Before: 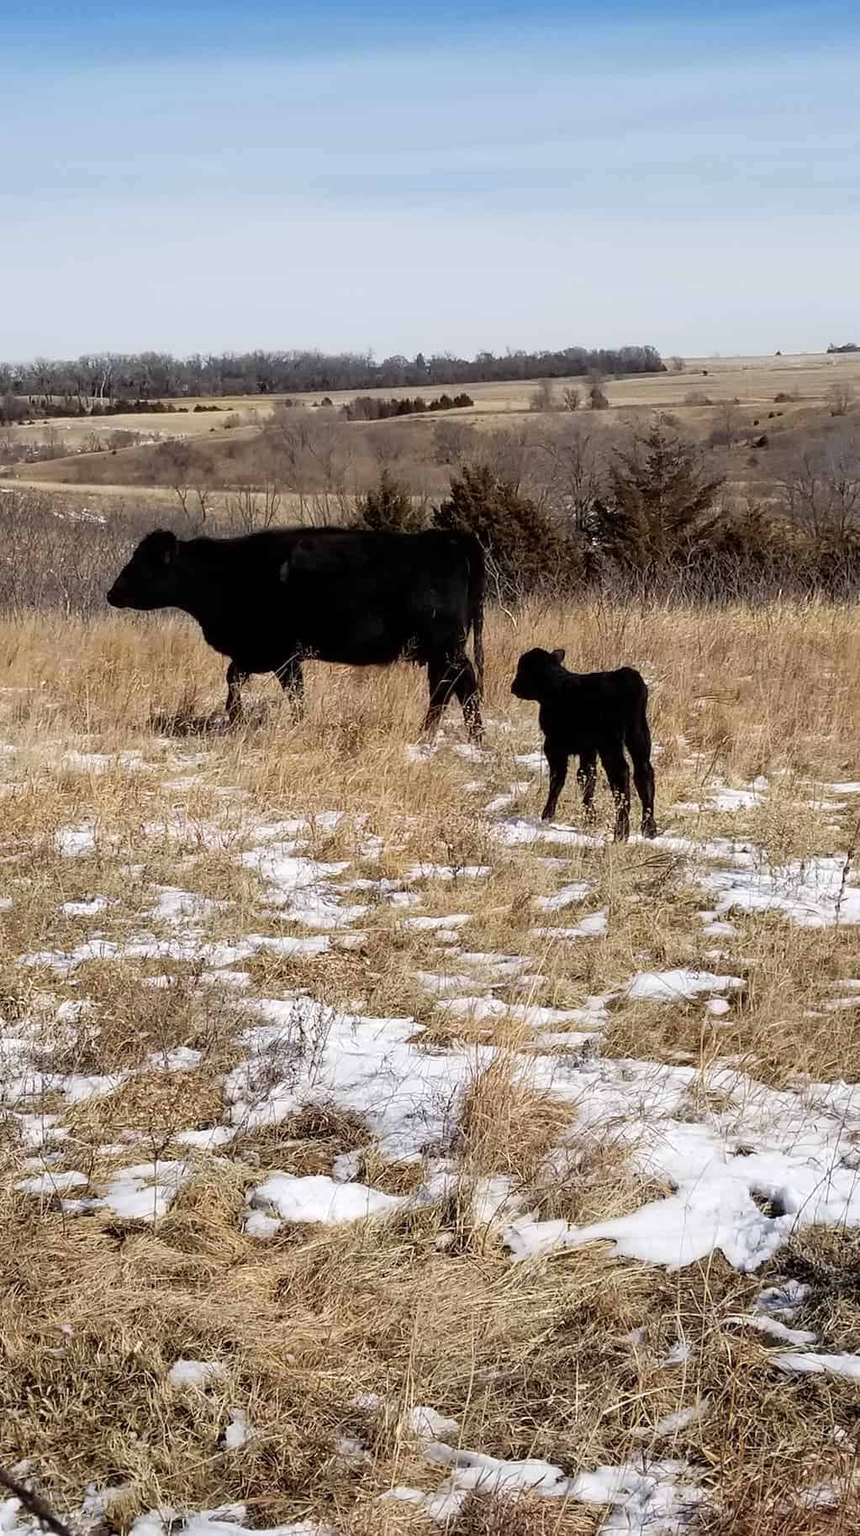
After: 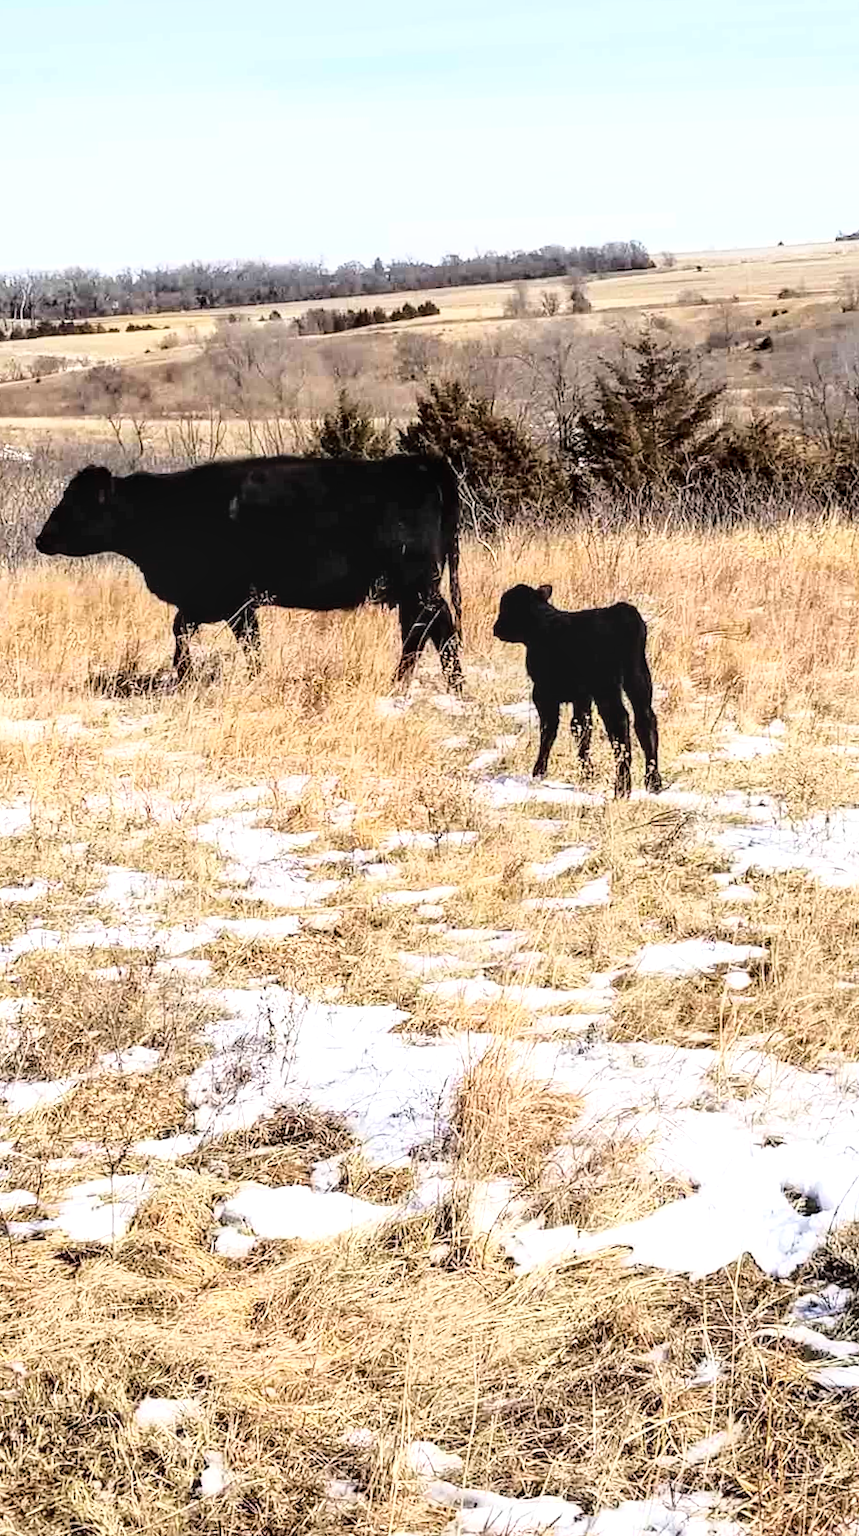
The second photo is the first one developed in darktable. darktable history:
local contrast: on, module defaults
exposure: black level correction 0.001, exposure 0.5 EV, compensate exposure bias true, compensate highlight preservation false
base curve: curves: ch0 [(0, 0) (0.028, 0.03) (0.121, 0.232) (0.46, 0.748) (0.859, 0.968) (1, 1)]
crop and rotate: angle 1.96°, left 5.673%, top 5.673%
